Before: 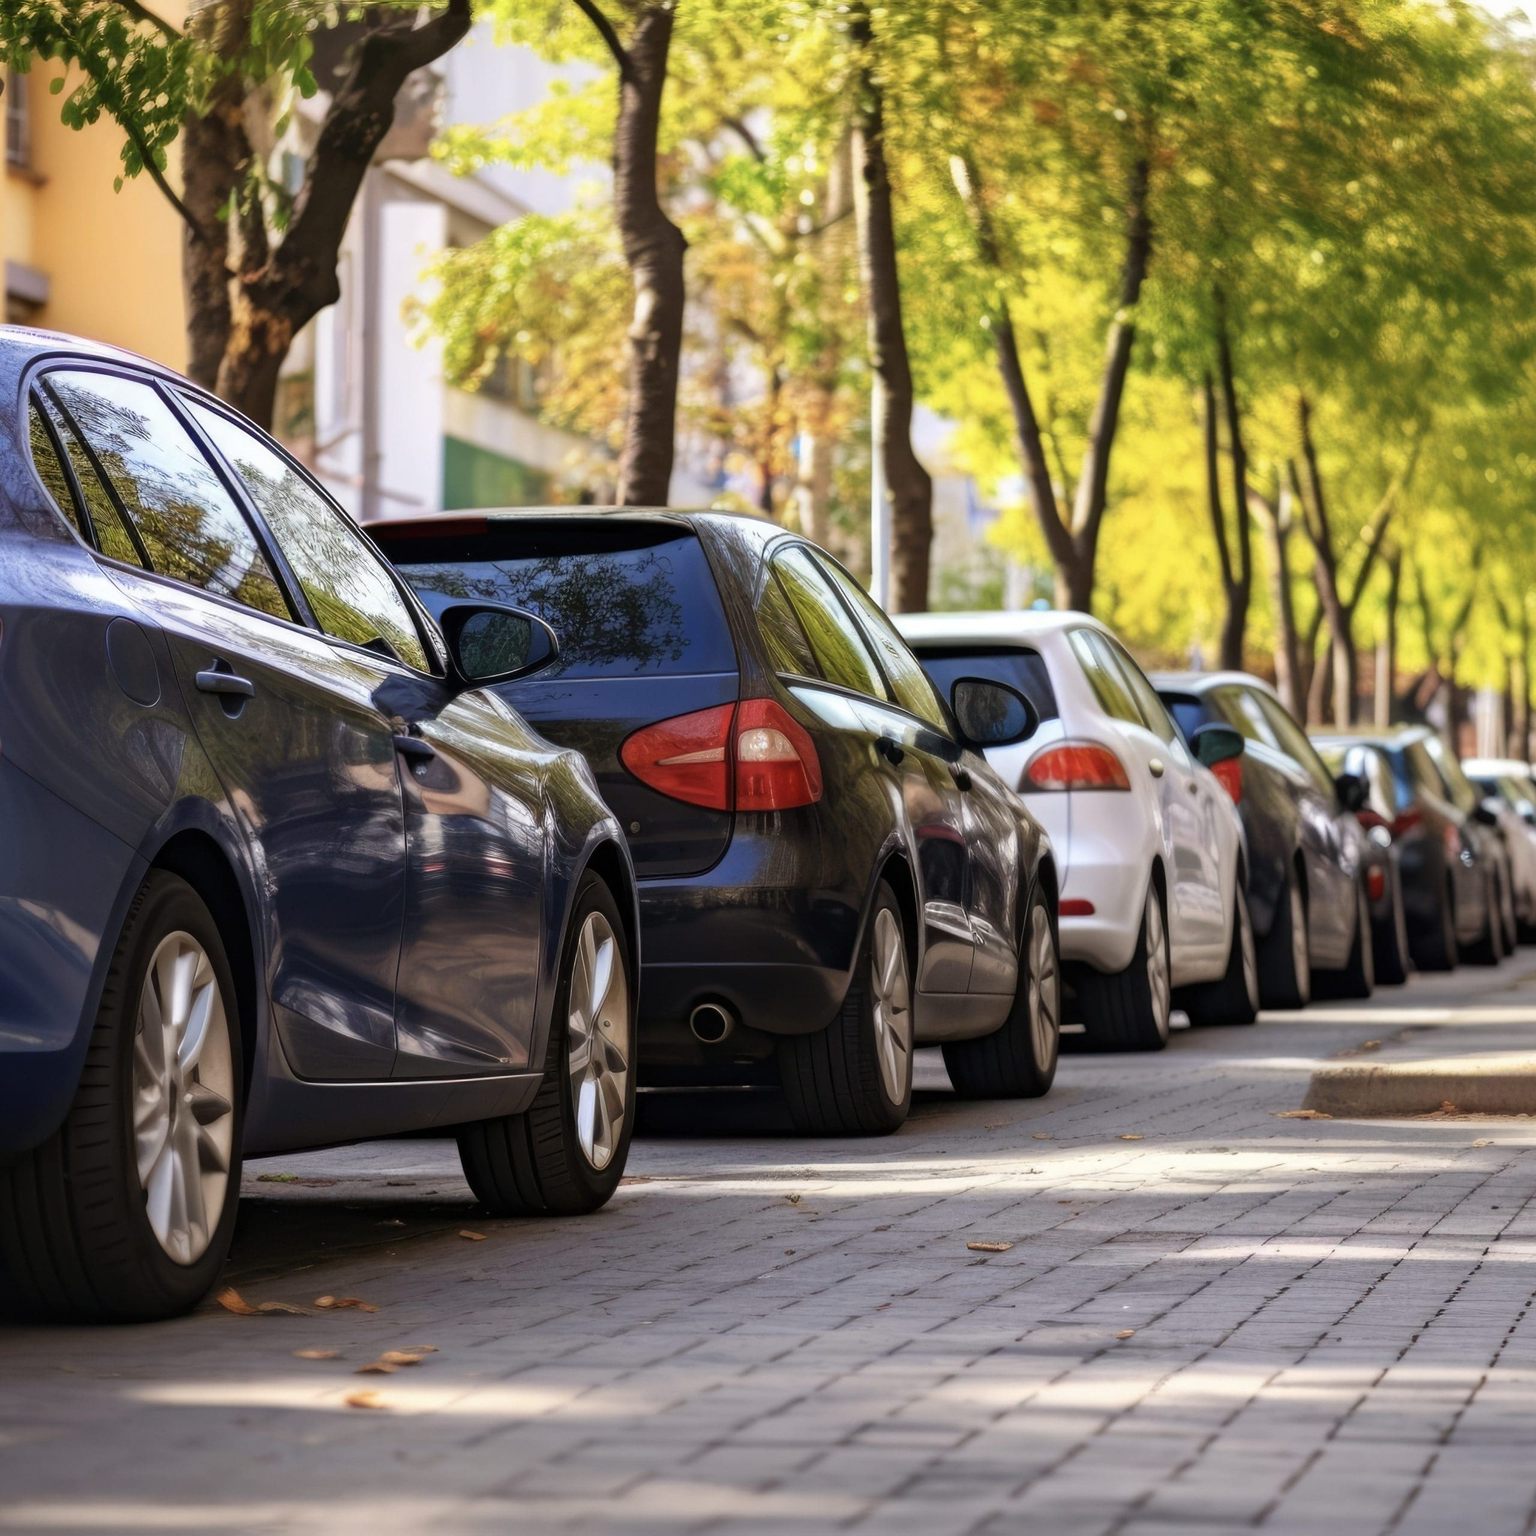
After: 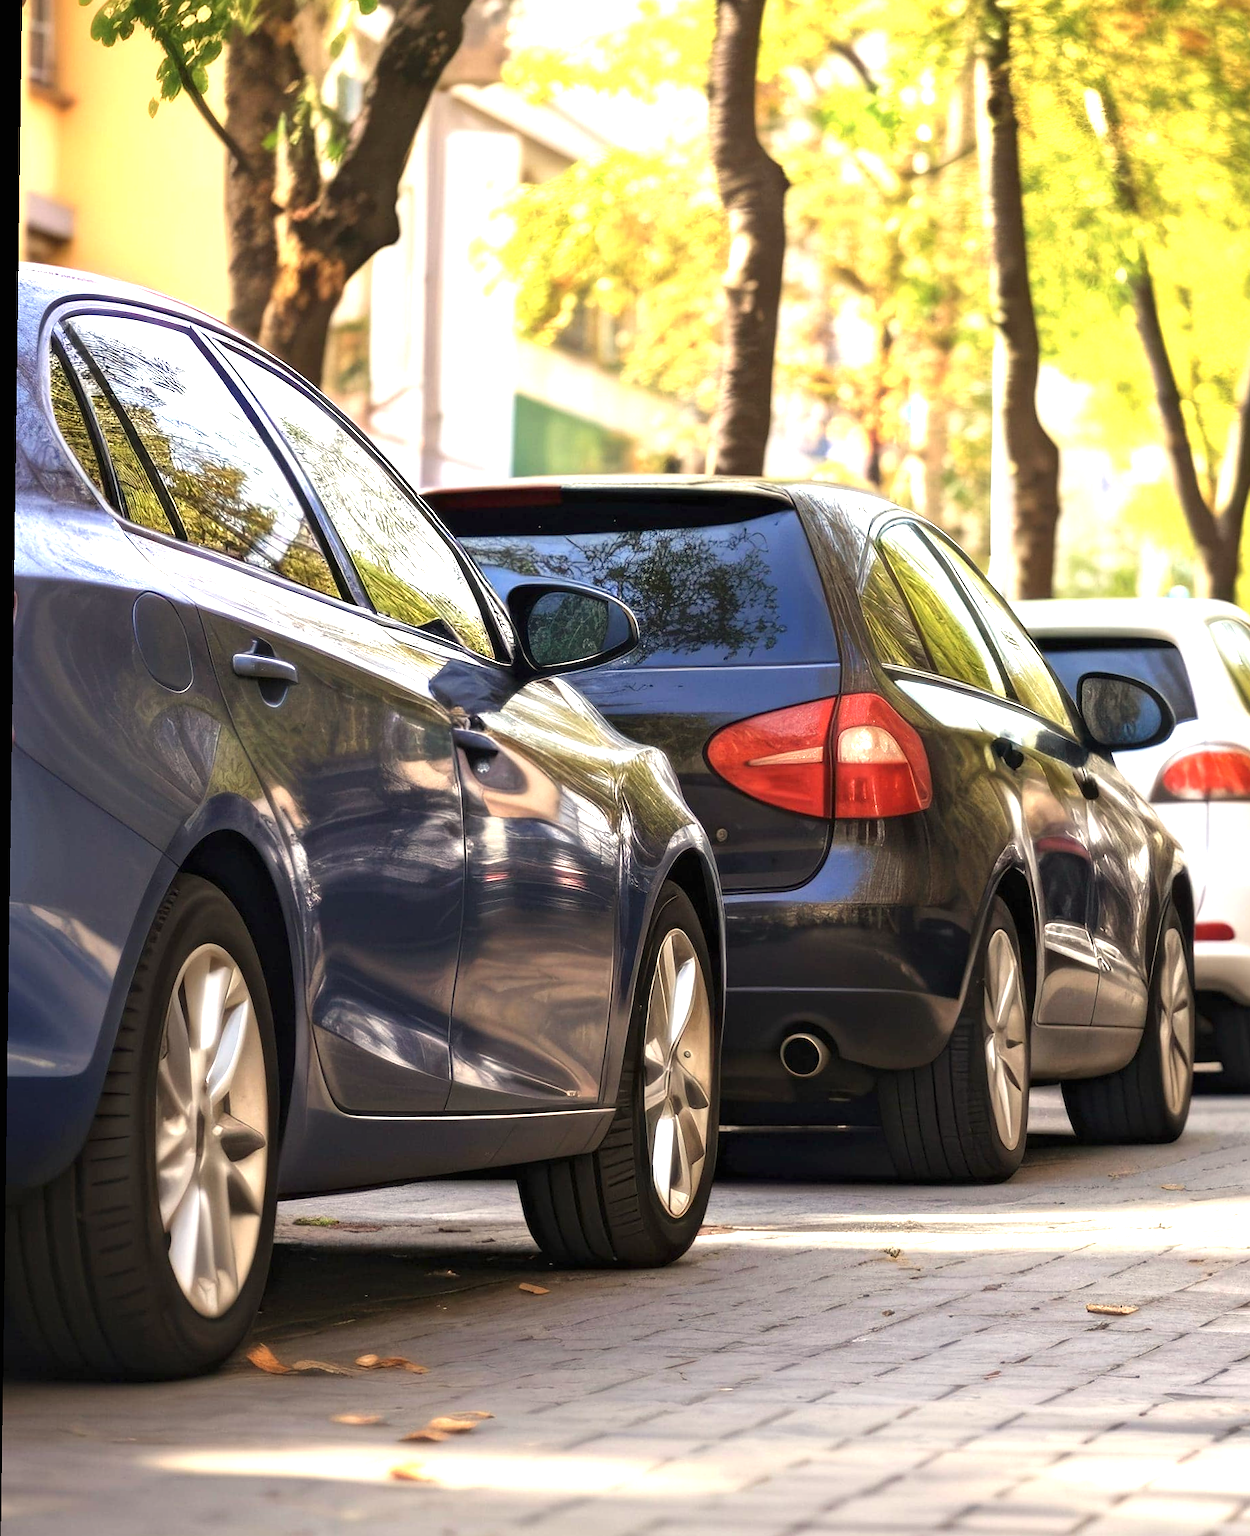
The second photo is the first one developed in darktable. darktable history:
white balance: red 1.029, blue 0.92
crop: top 5.803%, right 27.864%, bottom 5.804%
rotate and perspective: rotation 0.8°, automatic cropping off
sharpen: radius 1
exposure: black level correction 0, exposure 1.2 EV, compensate exposure bias true, compensate highlight preservation false
